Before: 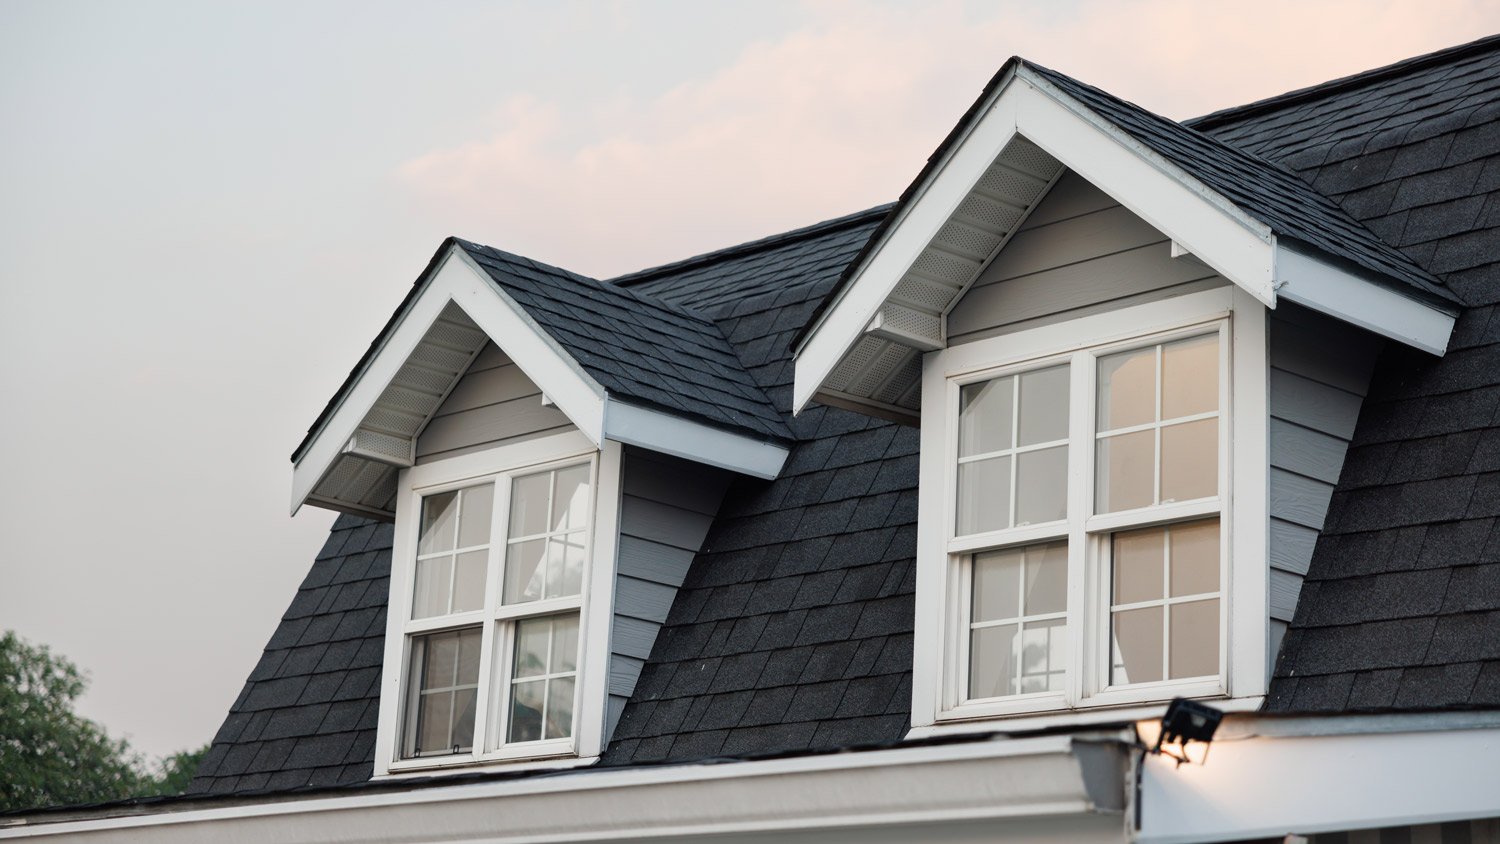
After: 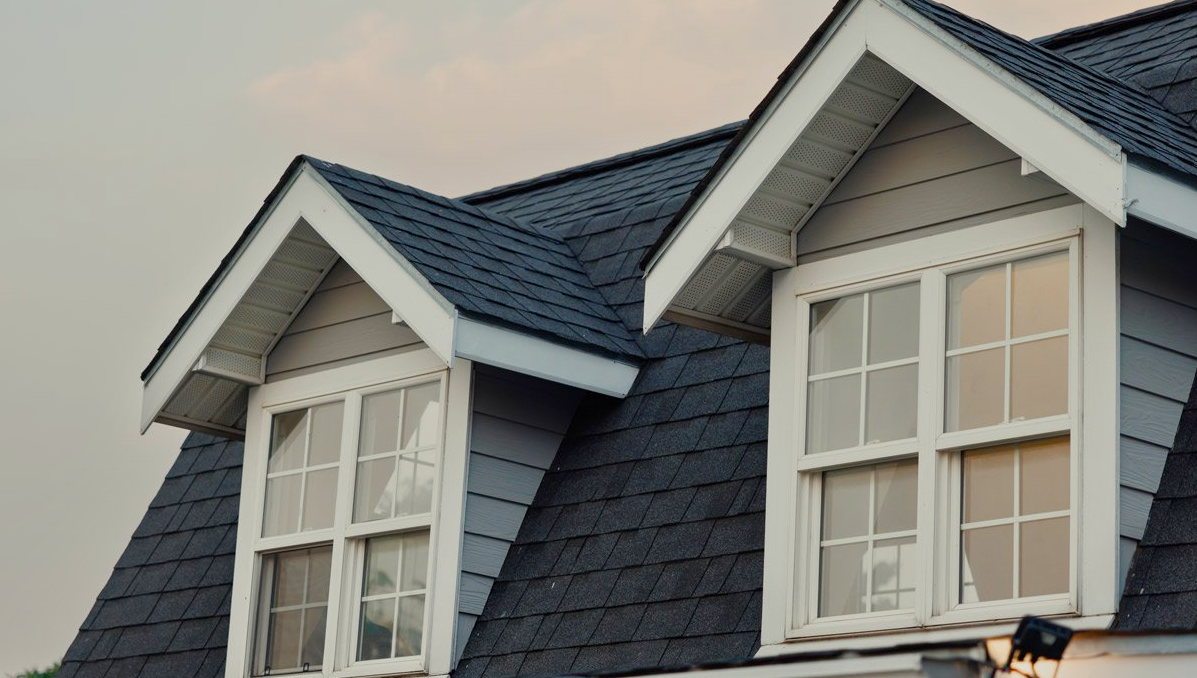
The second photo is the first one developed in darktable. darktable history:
color balance rgb: highlights gain › luminance 6.252%, highlights gain › chroma 2.522%, highlights gain › hue 91.43°, perceptual saturation grading › global saturation 44.639%, perceptual saturation grading › highlights -50.189%, perceptual saturation grading › shadows 30.403%
tone equalizer: -8 EV -0.001 EV, -7 EV 0.005 EV, -6 EV -0.013 EV, -5 EV 0.011 EV, -4 EV -0.023 EV, -3 EV 0.02 EV, -2 EV -0.07 EV, -1 EV -0.272 EV, +0 EV -0.555 EV
crop and rotate: left 10.063%, top 9.805%, right 10.098%, bottom 9.853%
